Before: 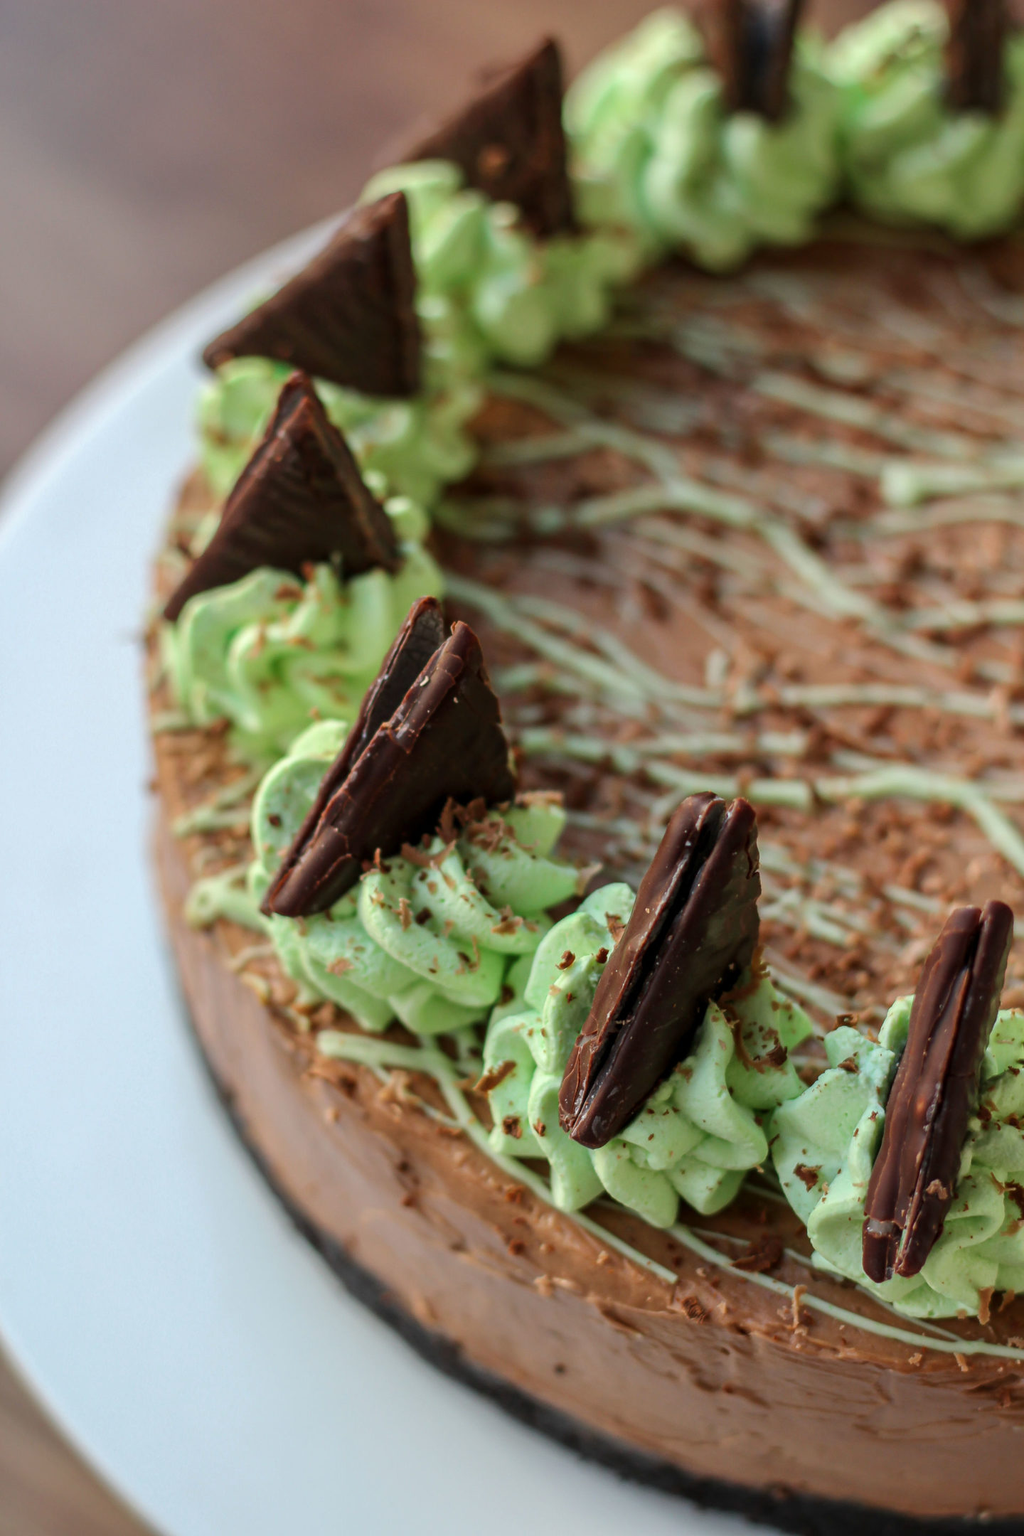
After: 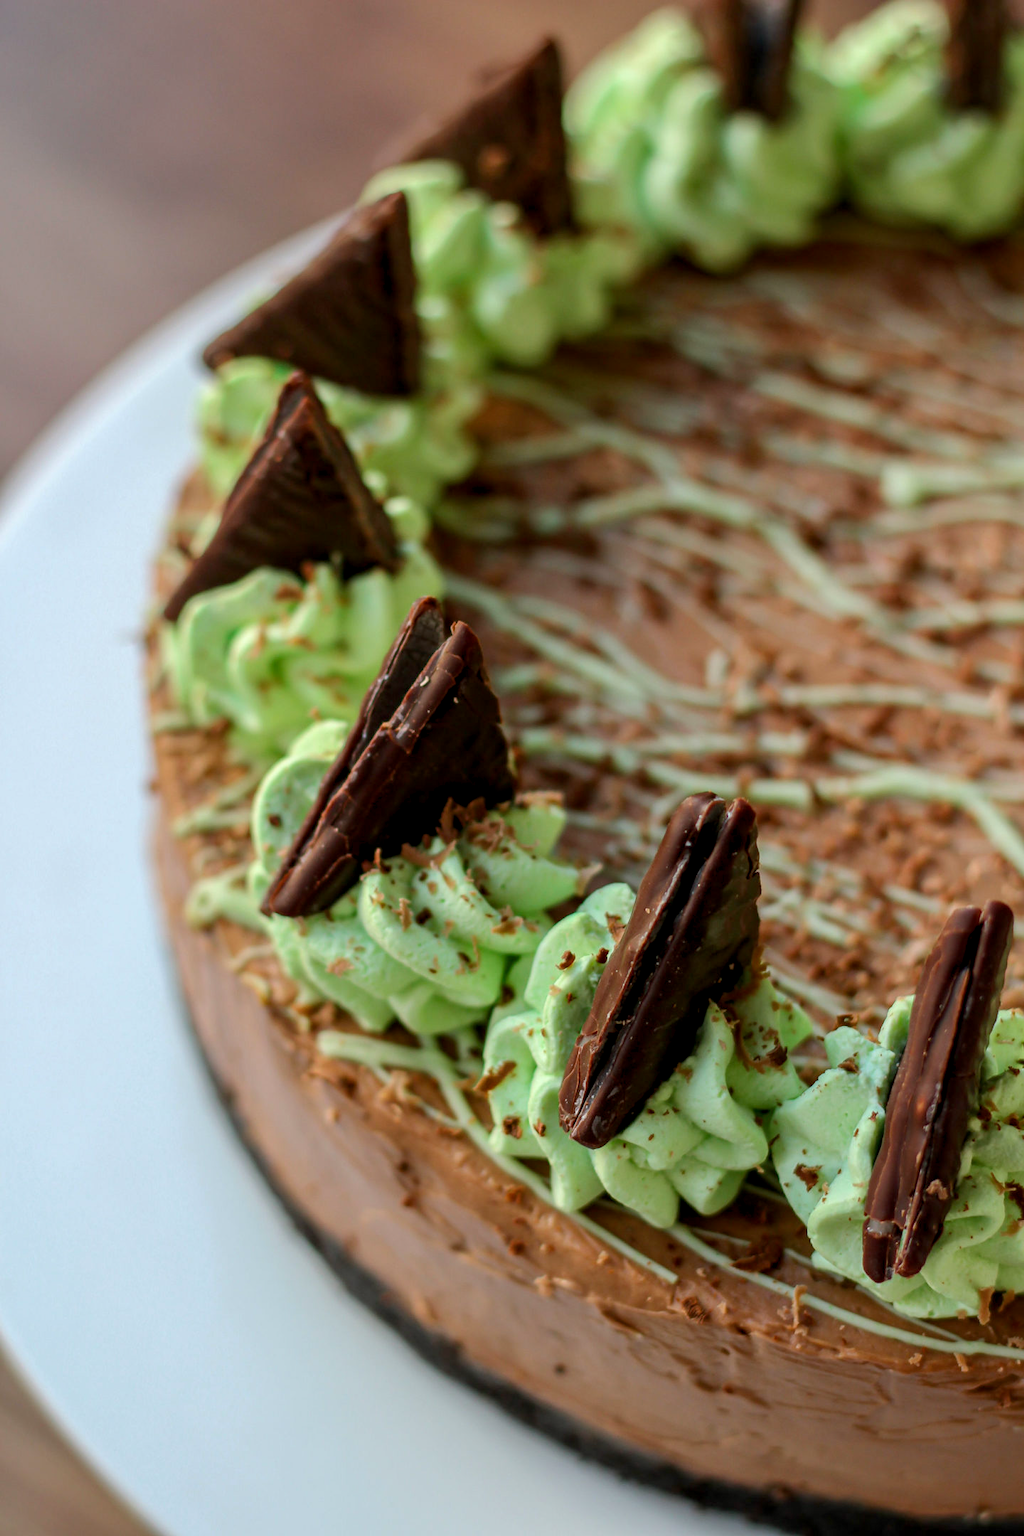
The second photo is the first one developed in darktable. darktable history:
tone equalizer: edges refinement/feathering 500, mask exposure compensation -1.57 EV, preserve details no
color balance rgb: shadows lift › chroma 3.739%, shadows lift › hue 91.06°, global offset › luminance -0.509%, perceptual saturation grading › global saturation 0.19%, global vibrance 20%
